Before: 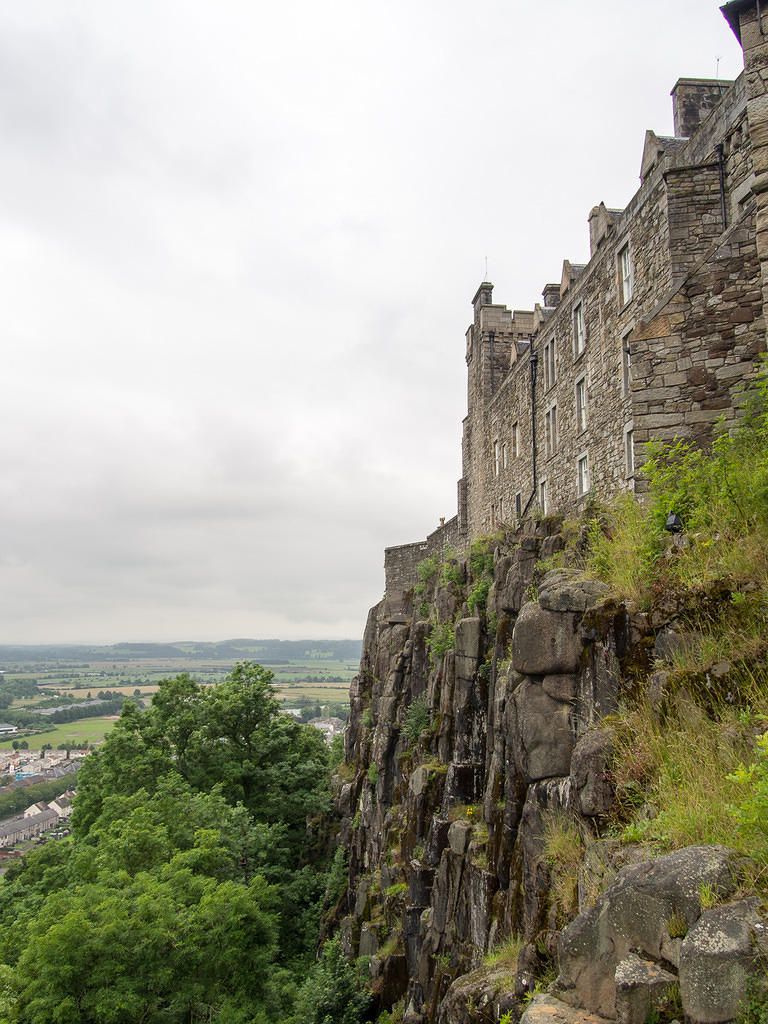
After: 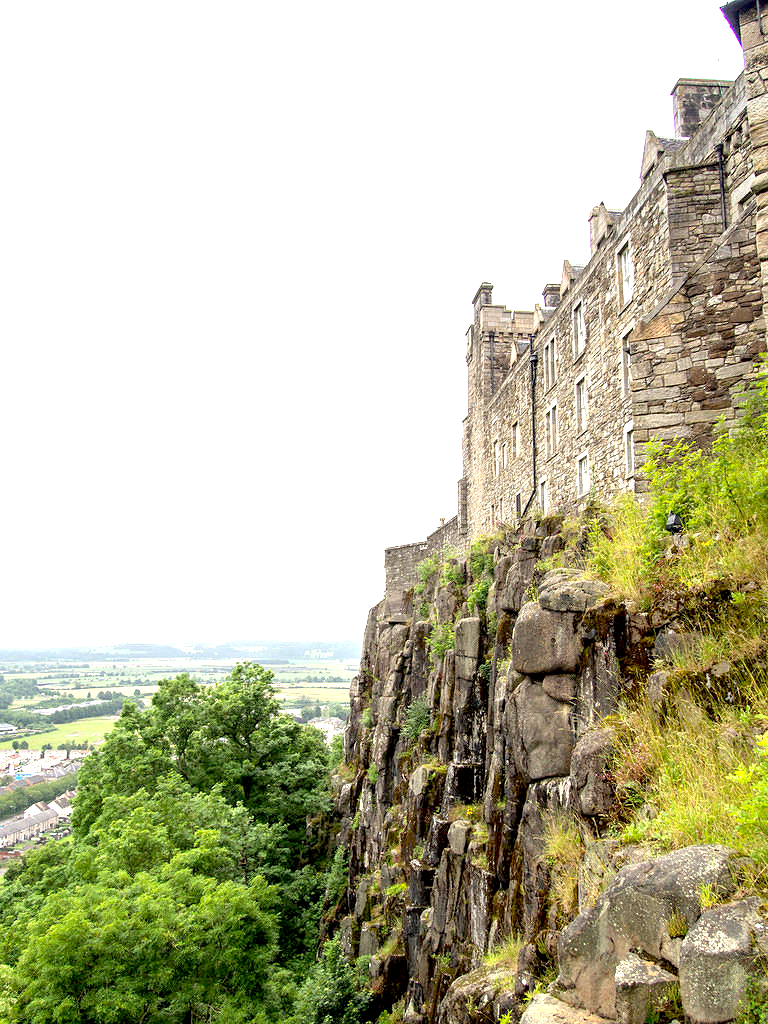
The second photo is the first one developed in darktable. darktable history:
exposure: black level correction 0.009, exposure 1.421 EV, compensate highlight preservation false
